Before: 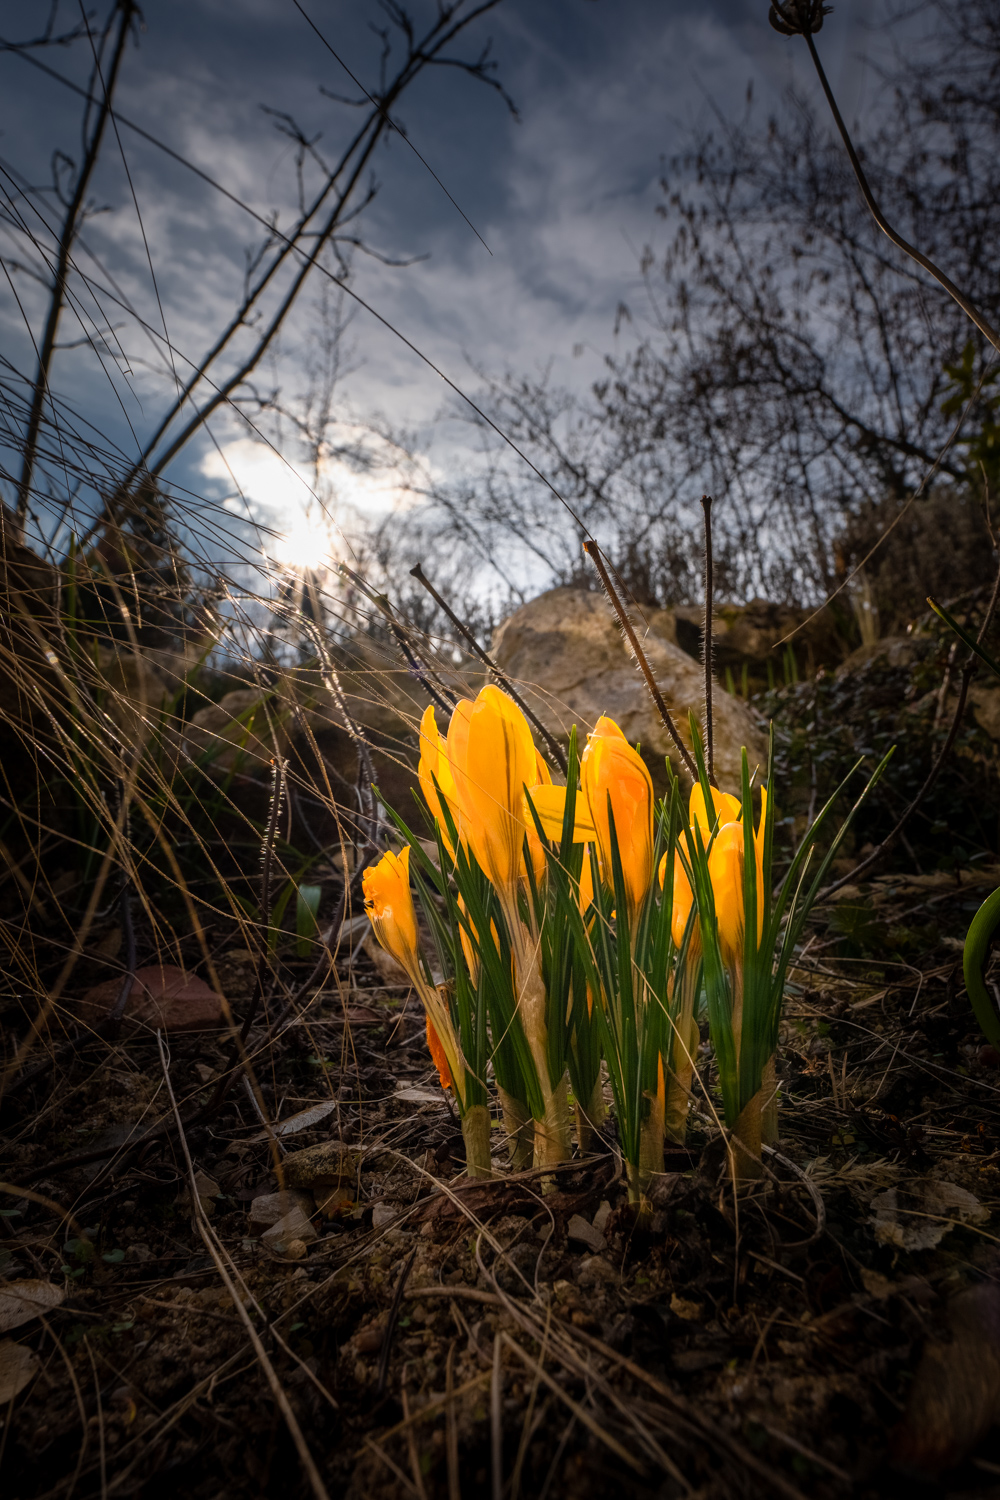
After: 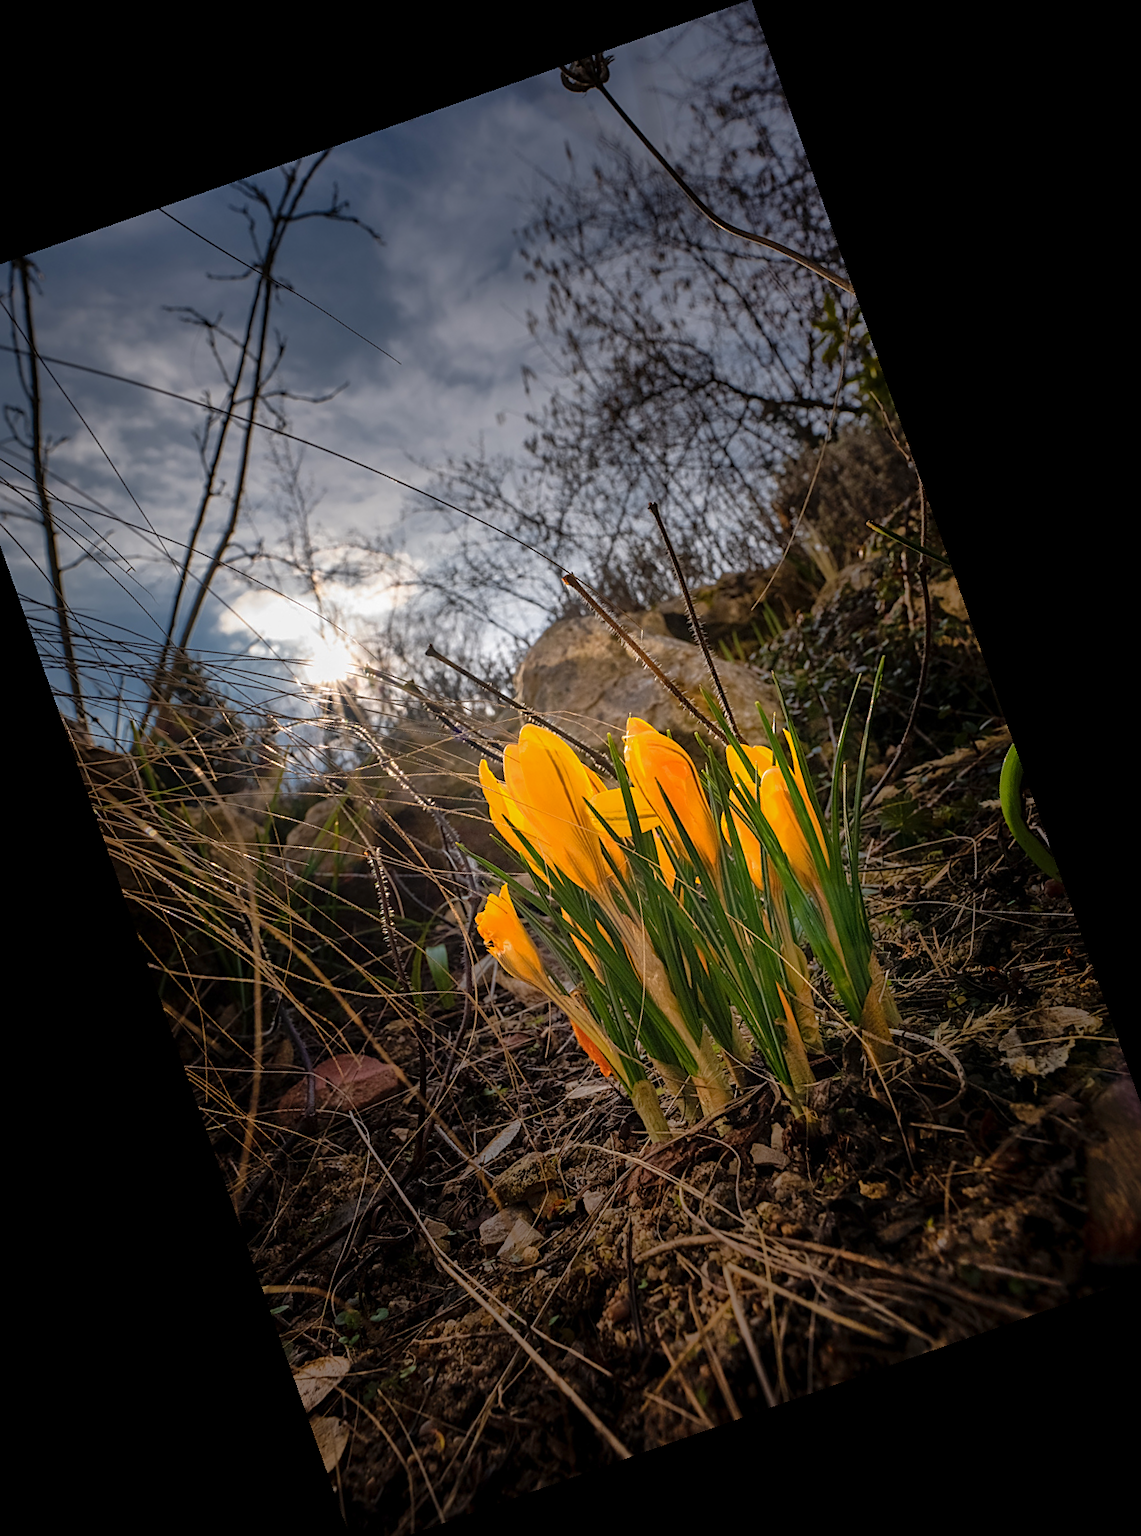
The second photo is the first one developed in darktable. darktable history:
crop and rotate: angle 19.43°, left 6.812%, right 4.125%, bottom 1.087%
shadows and highlights: on, module defaults
sharpen: on, module defaults
